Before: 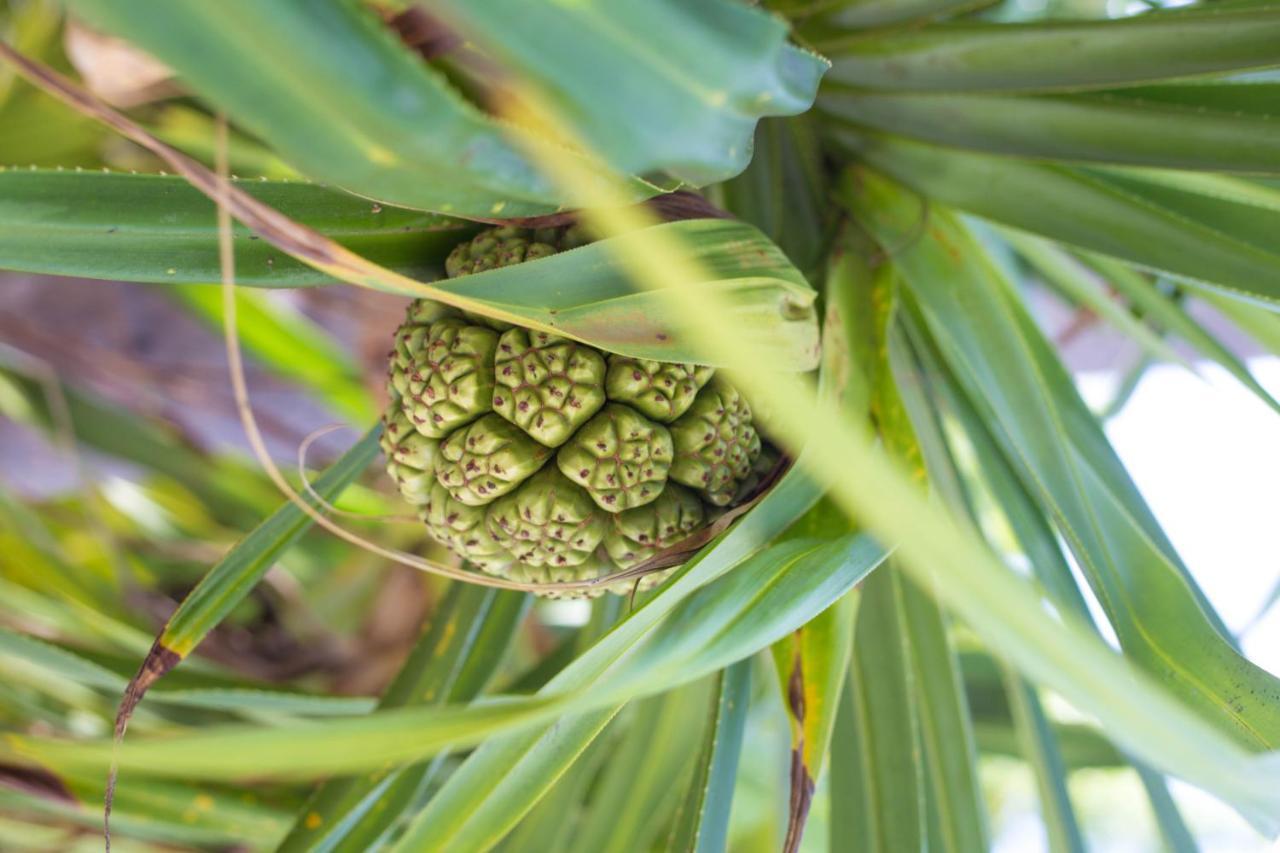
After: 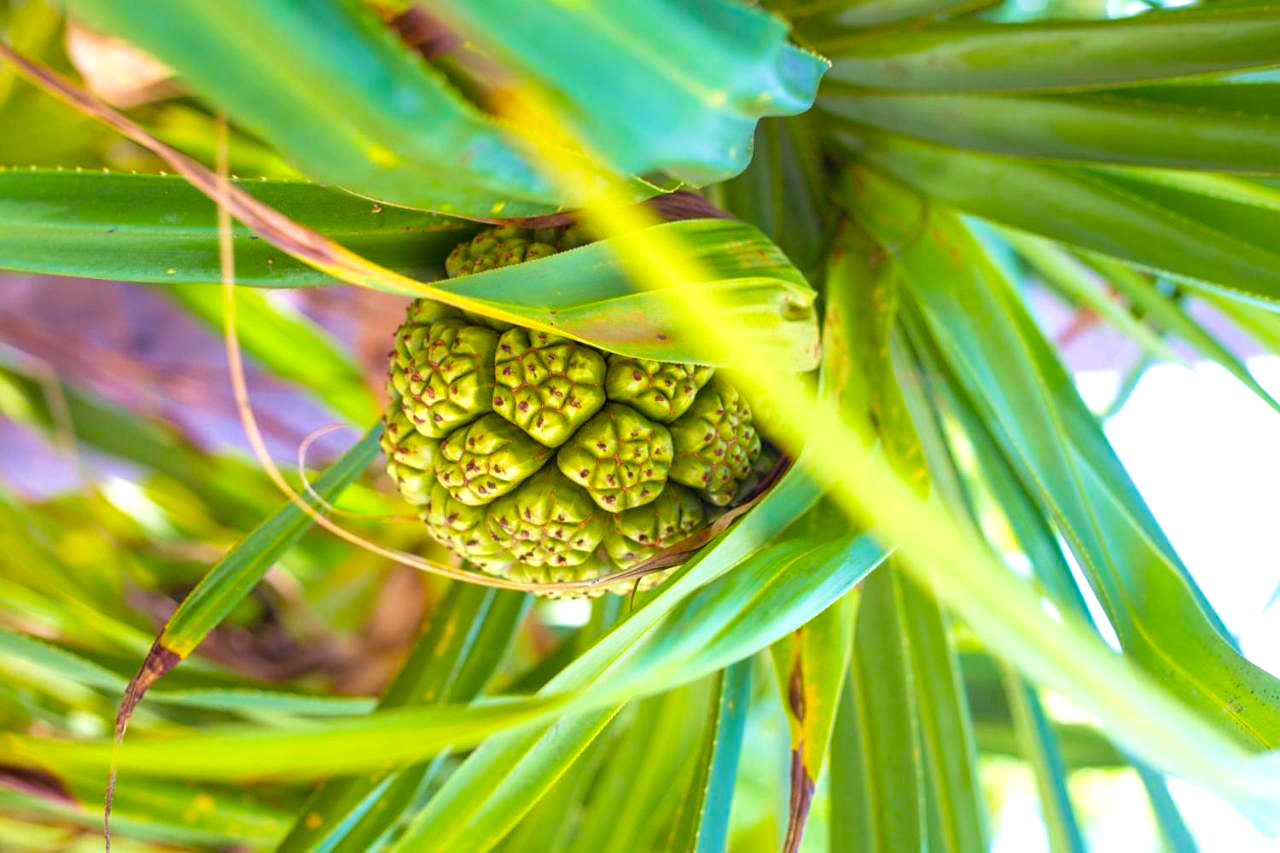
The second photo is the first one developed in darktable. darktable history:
exposure: black level correction 0.001, exposure 0.499 EV, compensate highlight preservation false
velvia: on, module defaults
sharpen: amount 0.201
color balance rgb: perceptual saturation grading › global saturation 36.678%, global vibrance 30.271%
